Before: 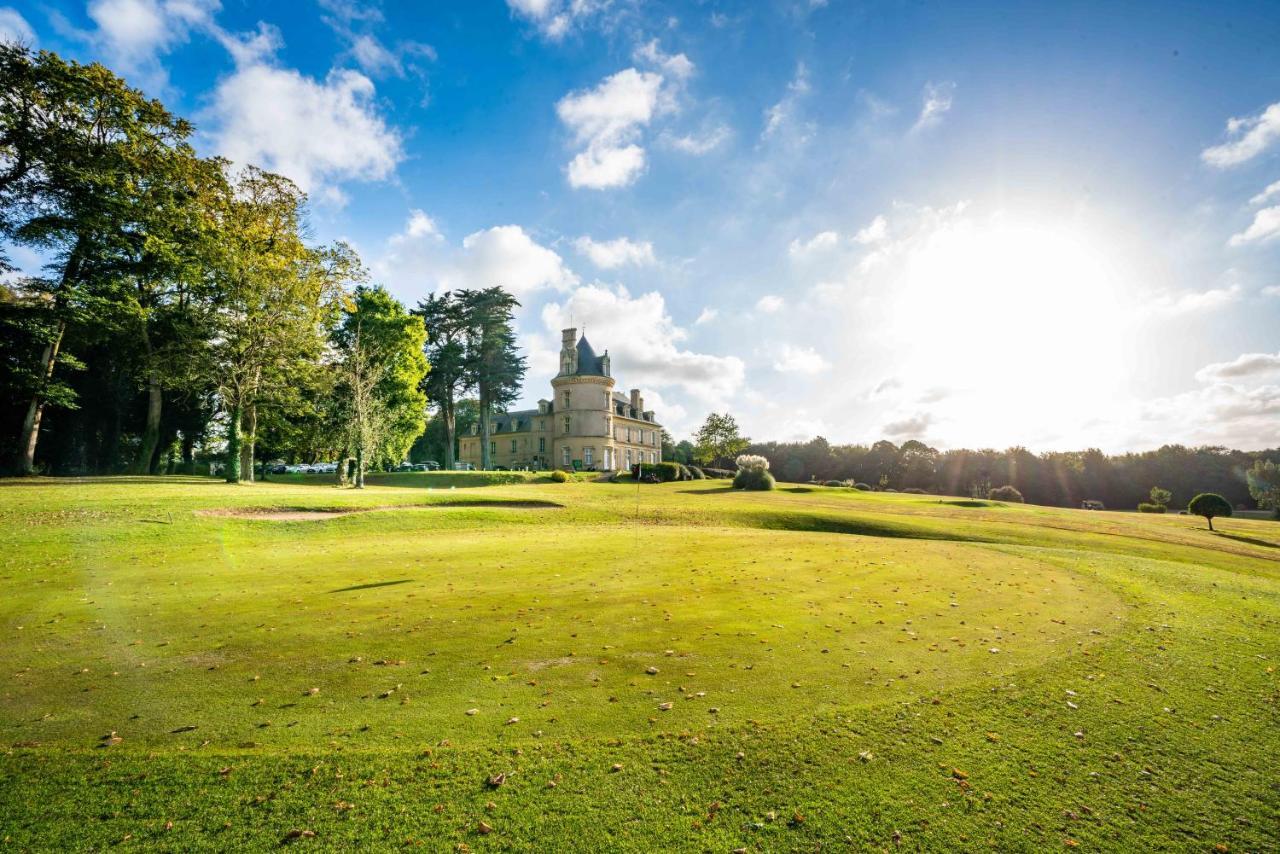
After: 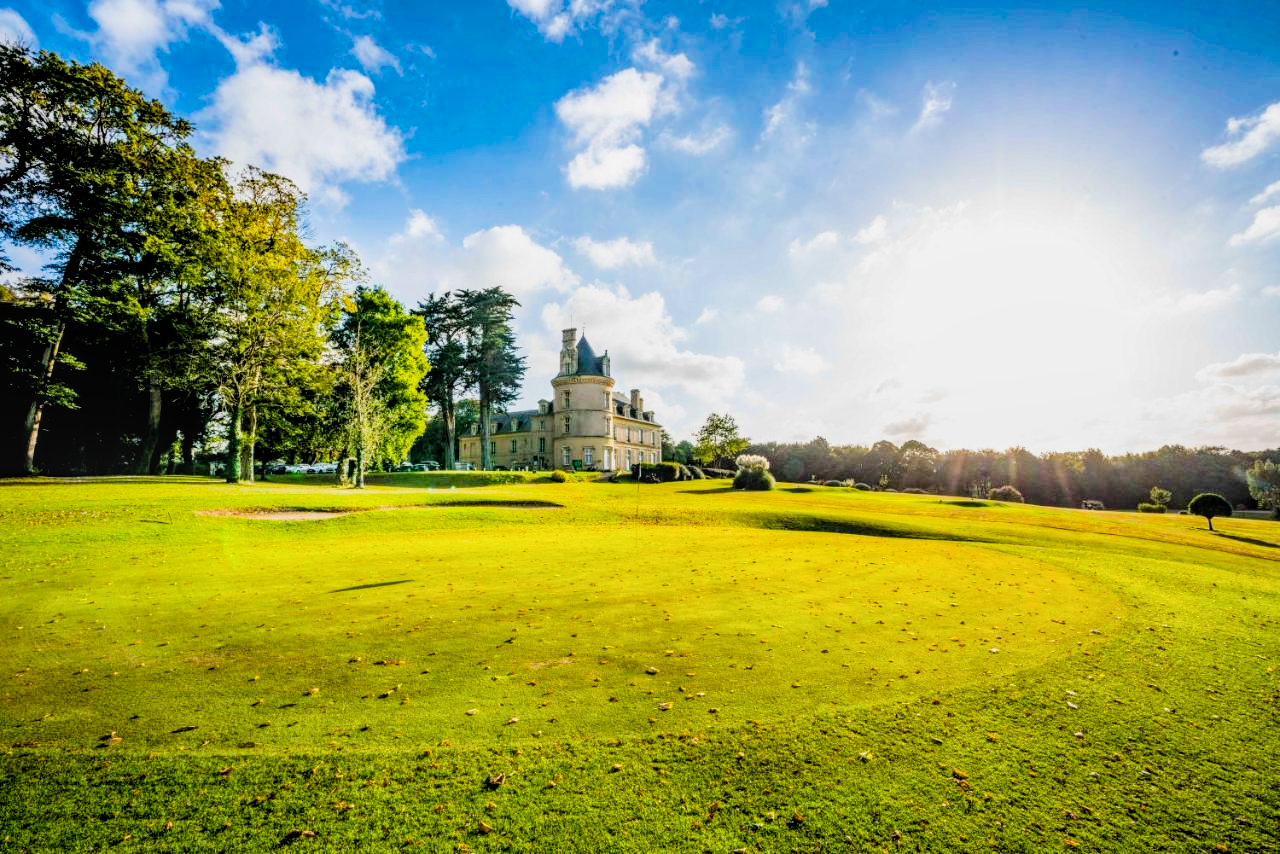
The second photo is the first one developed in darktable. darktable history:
filmic rgb: black relative exposure -5 EV, hardness 2.88, contrast 1.3, highlights saturation mix -30%
exposure: black level correction 0, exposure 0.3 EV, compensate highlight preservation false
color balance rgb: perceptual saturation grading › global saturation 30%, global vibrance 20%
local contrast: on, module defaults
